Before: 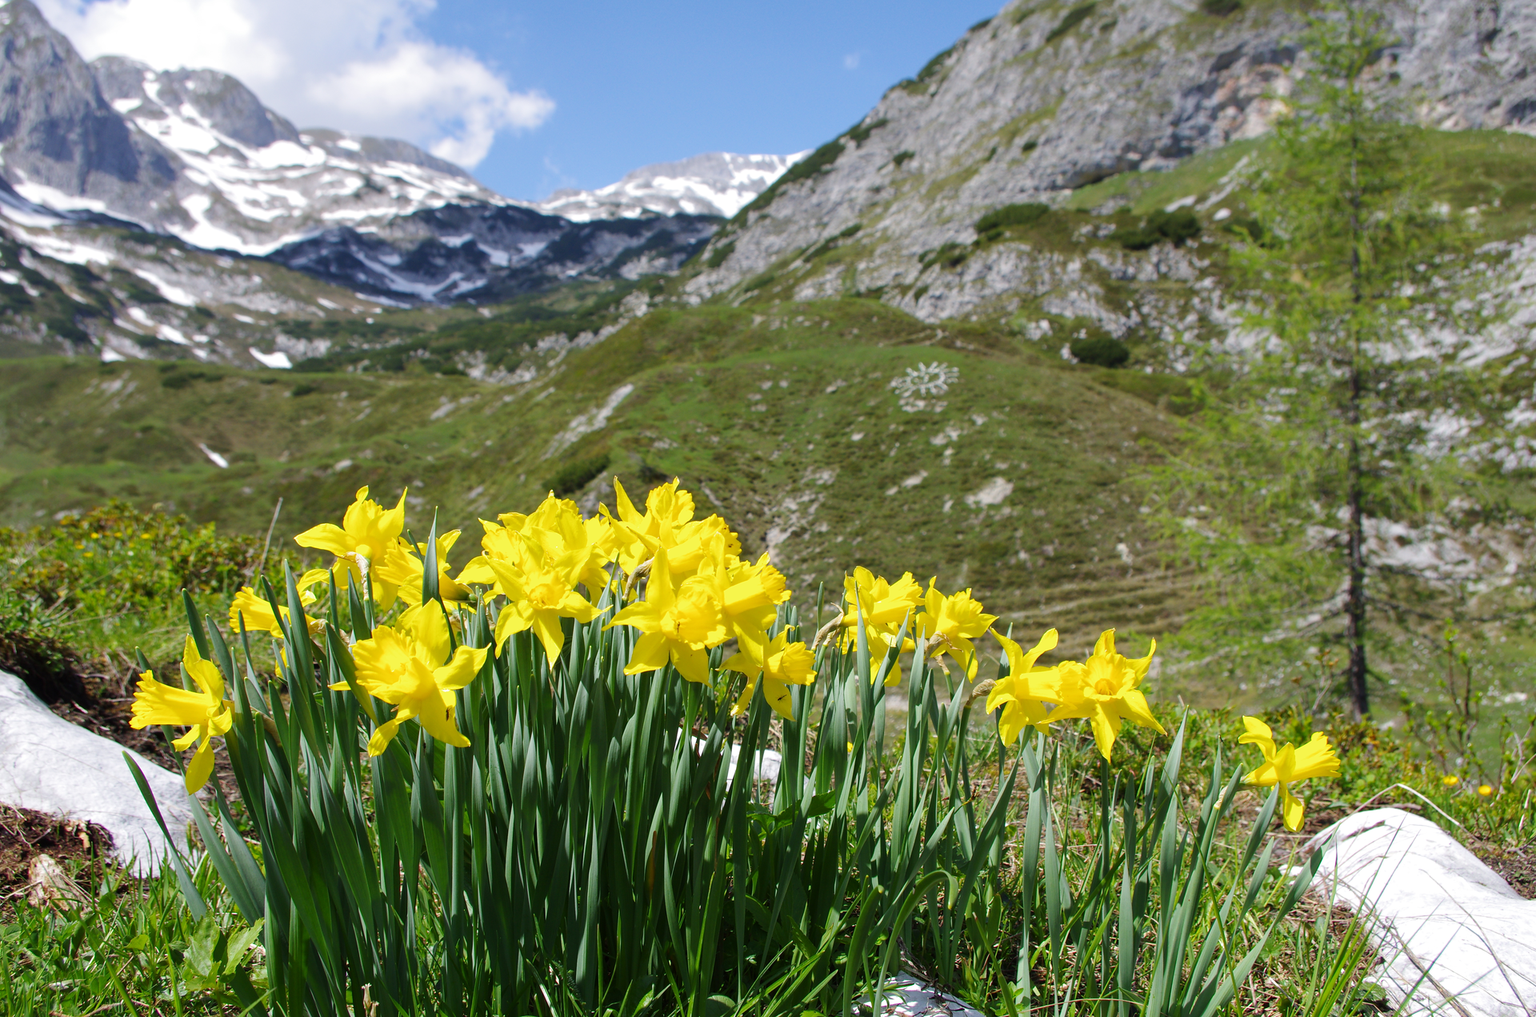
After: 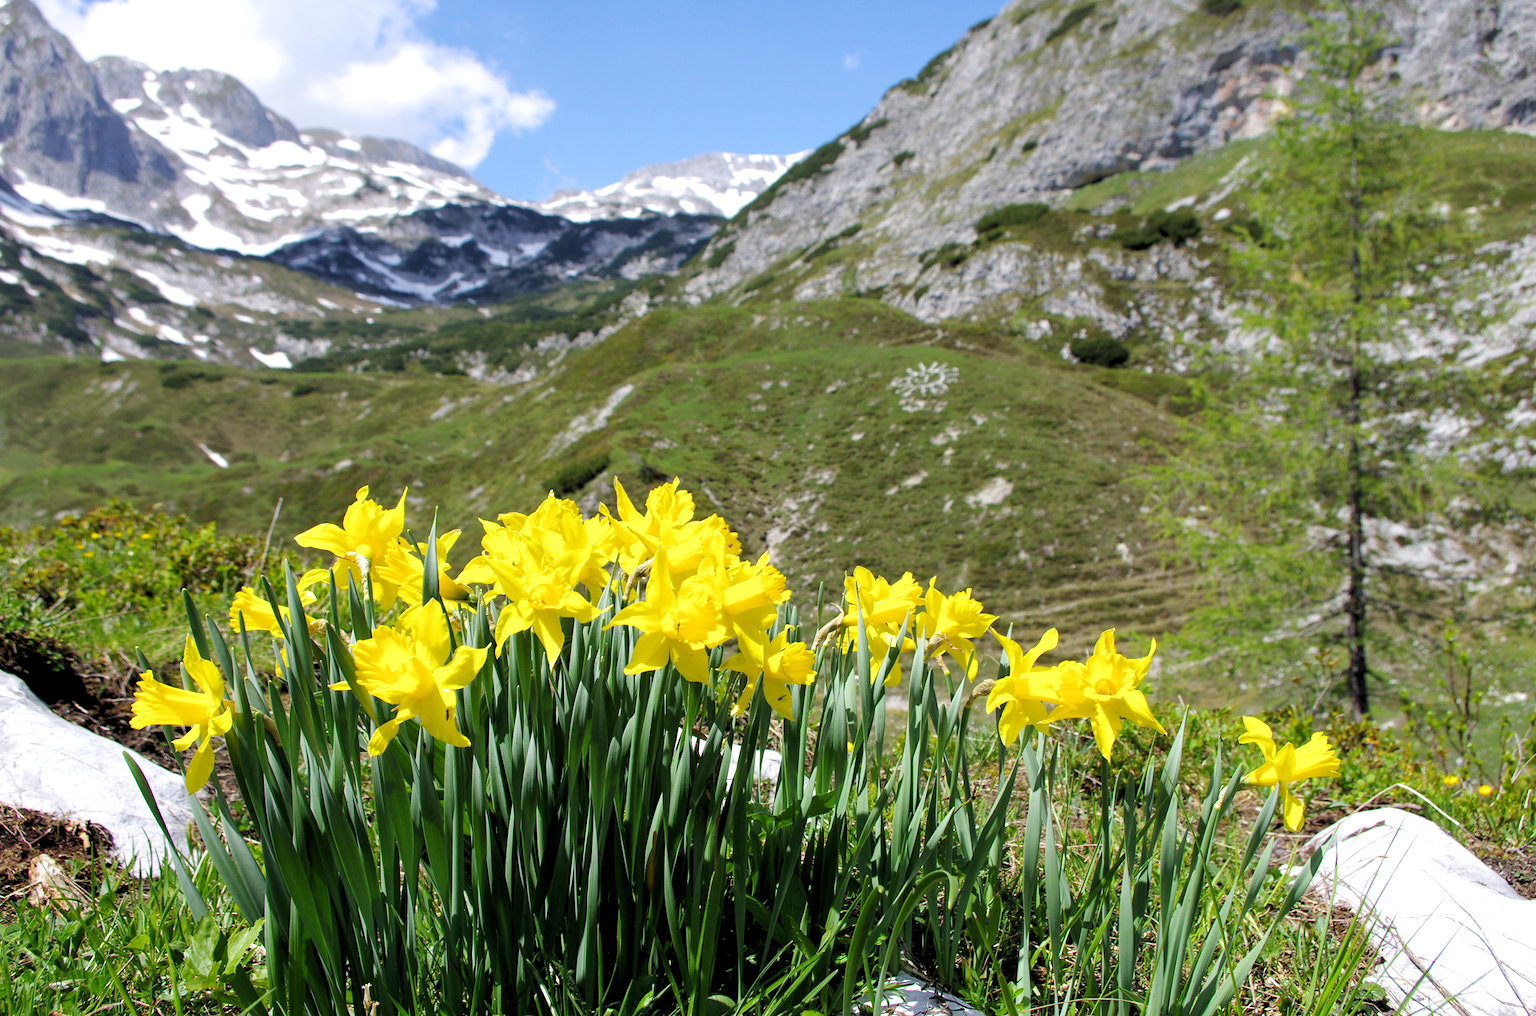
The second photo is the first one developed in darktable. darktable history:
color correction: highlights a* -0.182, highlights b* -0.124
rgb levels: levels [[0.01, 0.419, 0.839], [0, 0.5, 1], [0, 0.5, 1]]
